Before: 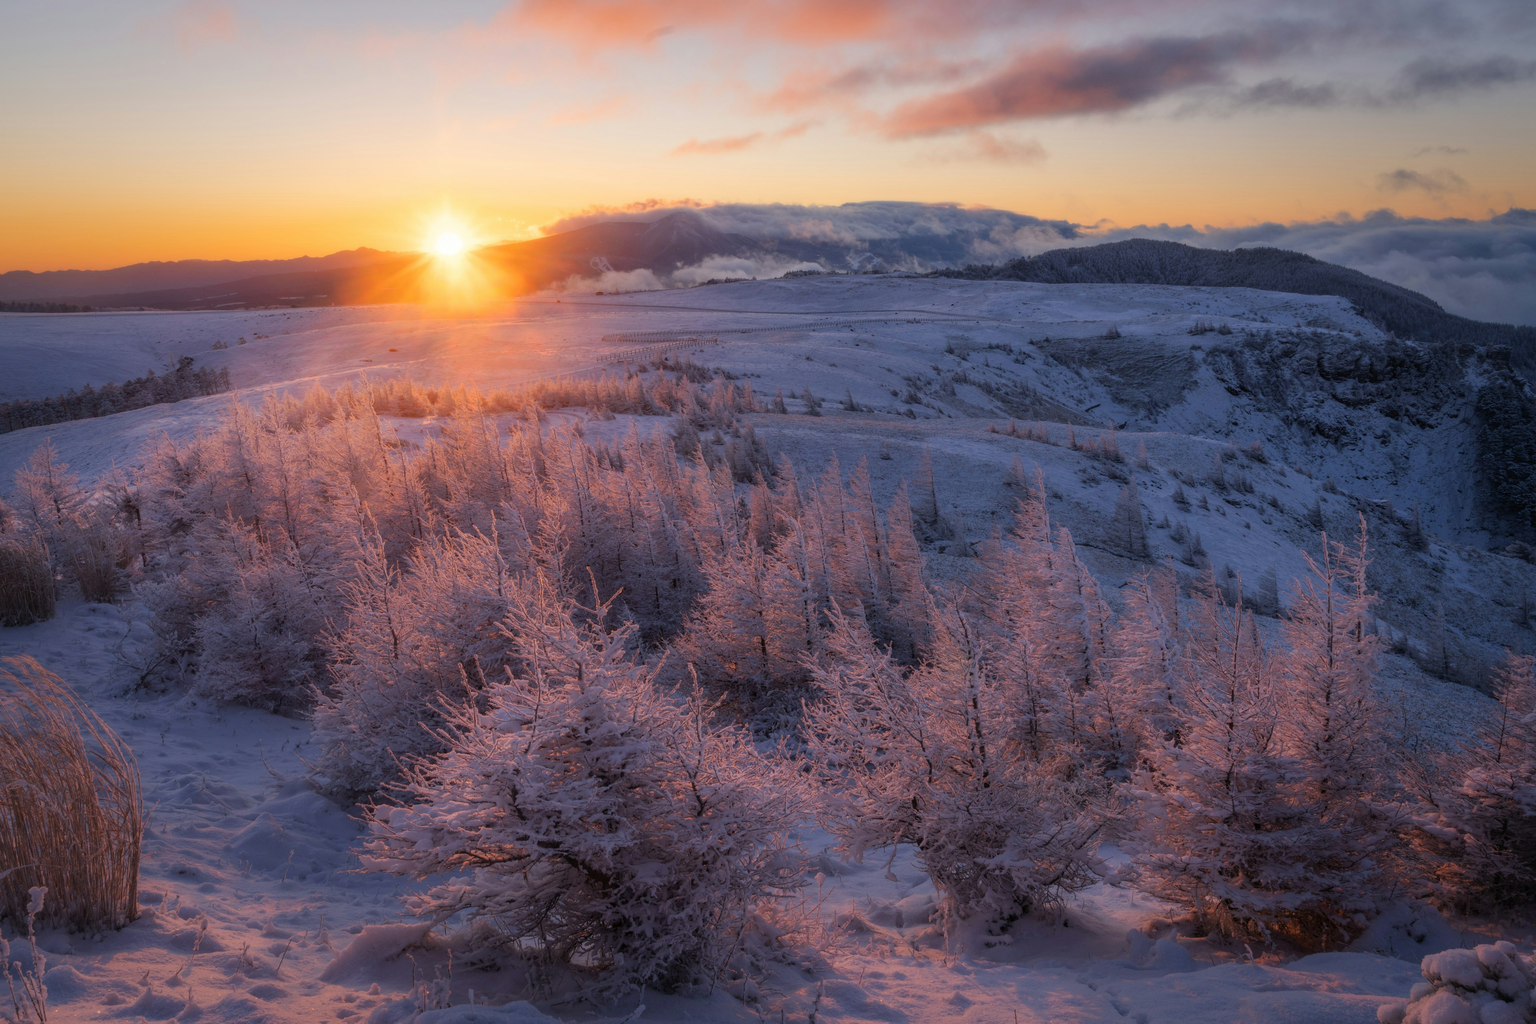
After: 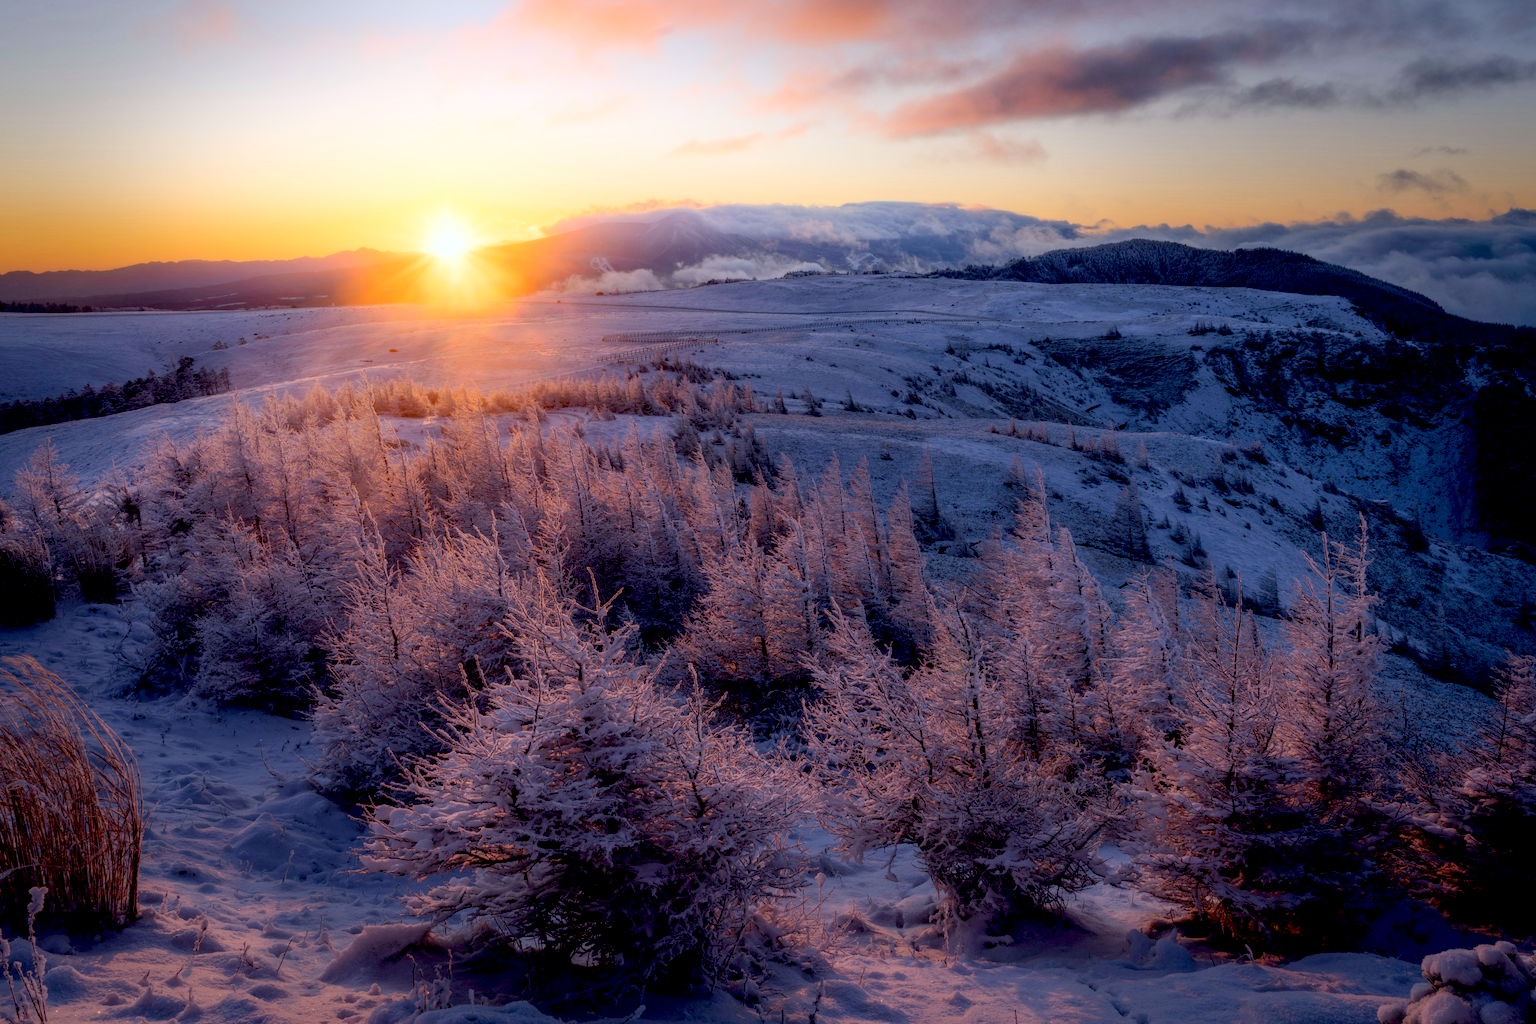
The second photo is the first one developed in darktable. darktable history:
local contrast: on, module defaults
exposure: black level correction 0.029, exposure -0.073 EV, compensate highlight preservation false
bloom: size 38%, threshold 95%, strength 30%
white balance: red 0.967, blue 1.049
